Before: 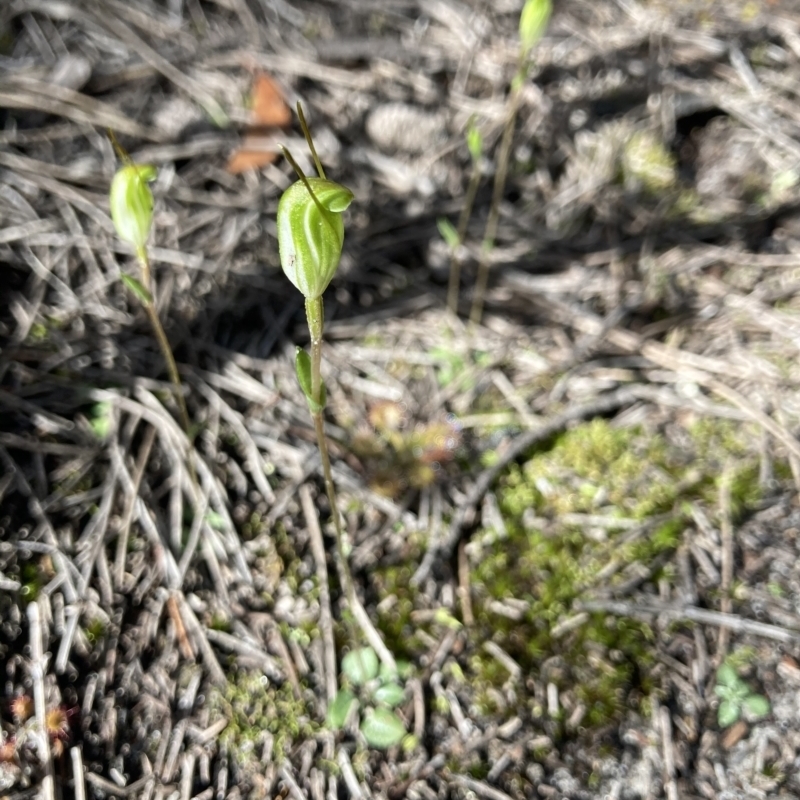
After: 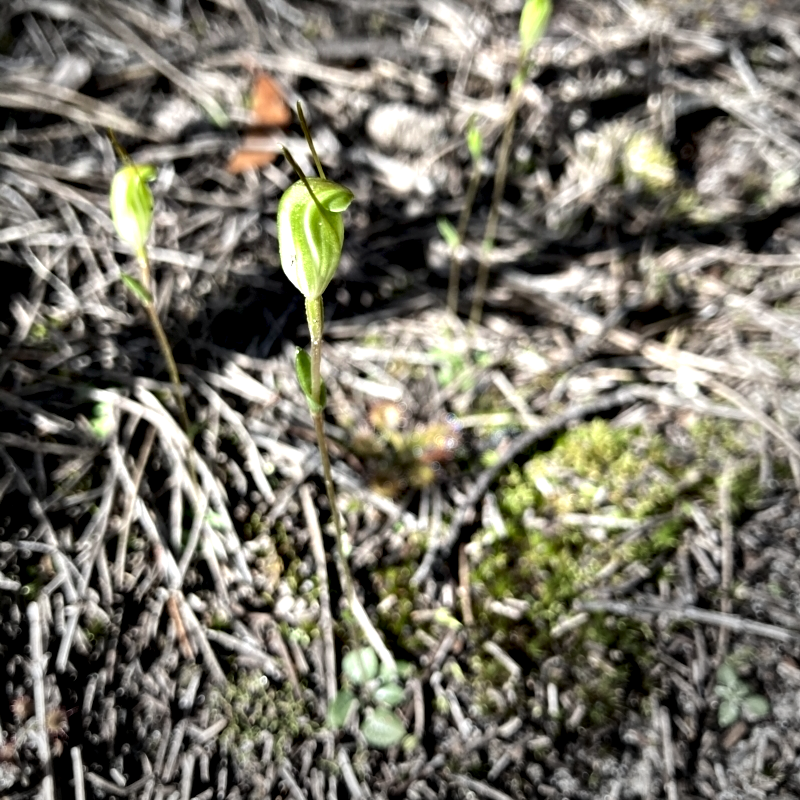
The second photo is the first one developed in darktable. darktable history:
vignetting: center (-0.063, -0.313)
local contrast: mode bilateral grid, contrast 20, coarseness 51, detail 119%, midtone range 0.2
levels: white 99.9%
contrast equalizer: octaves 7, y [[0.6 ×6], [0.55 ×6], [0 ×6], [0 ×6], [0 ×6]]
